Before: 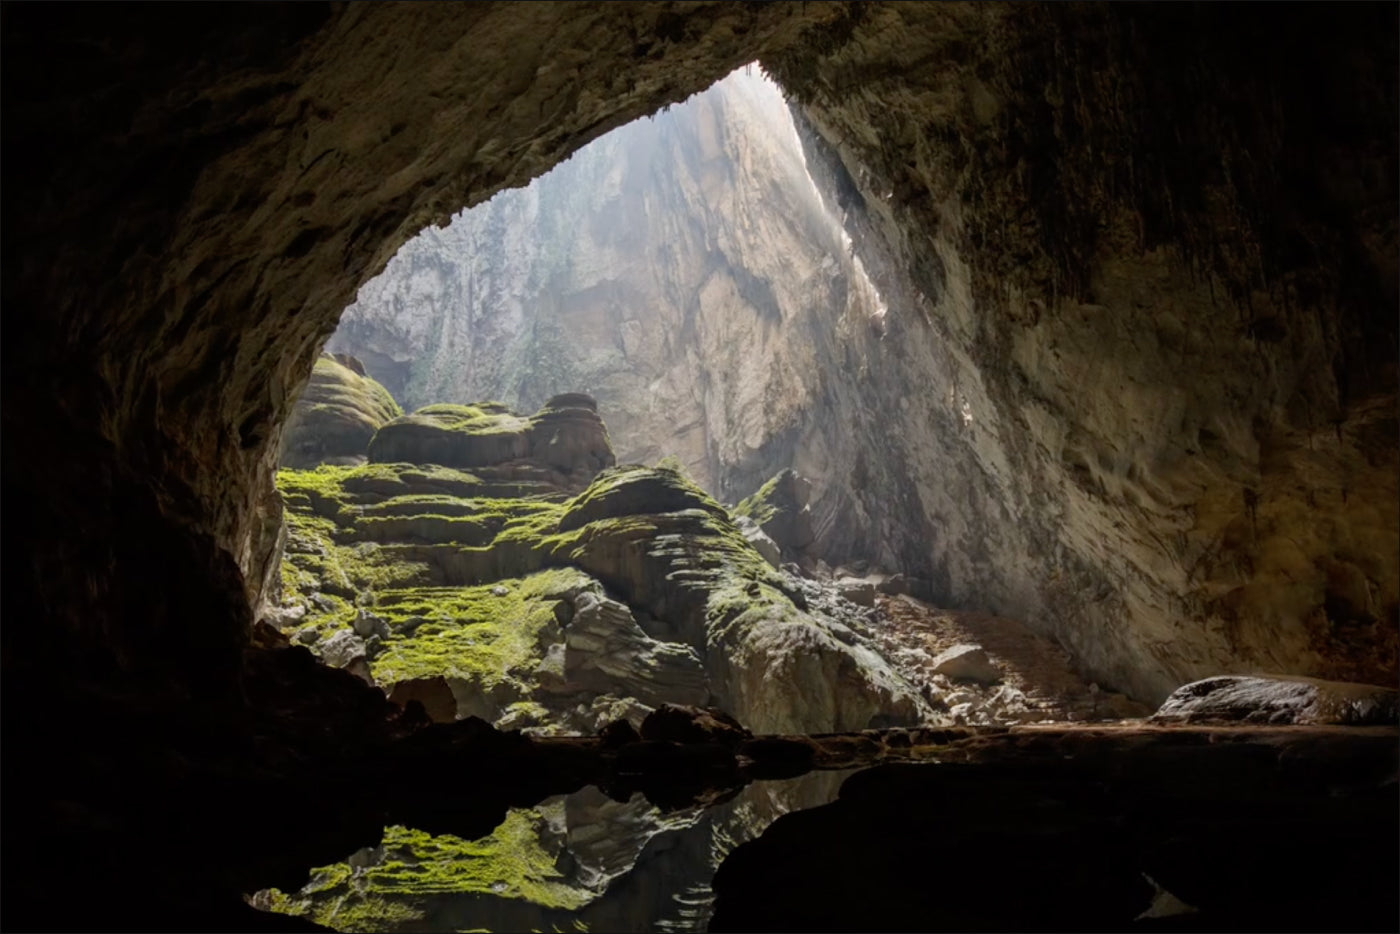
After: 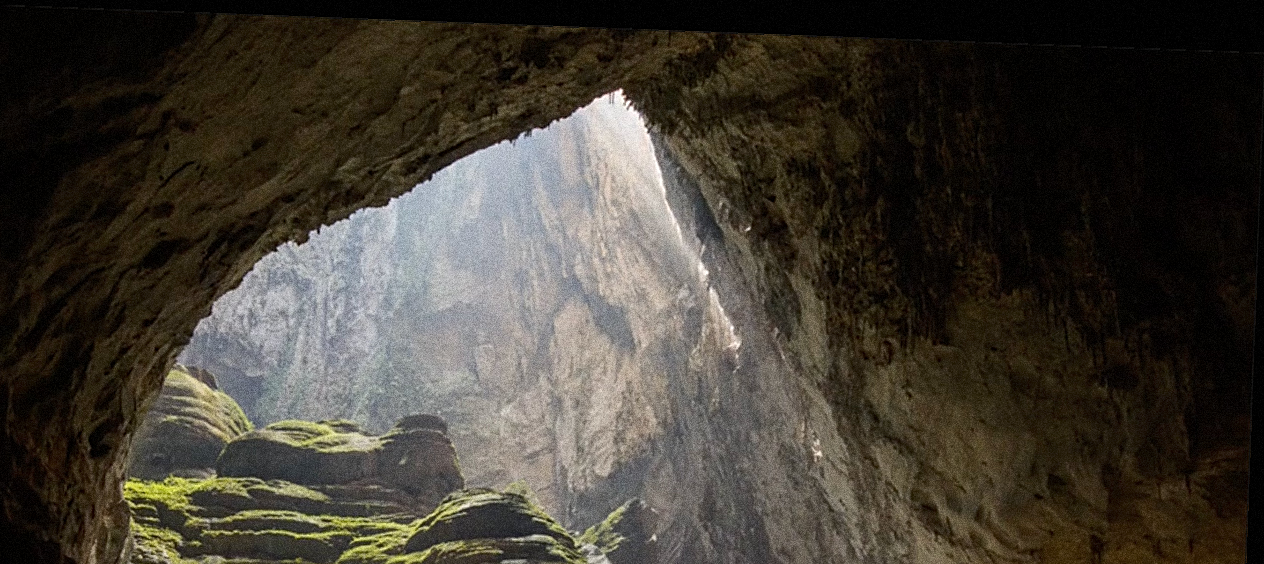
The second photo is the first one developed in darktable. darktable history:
sharpen: on, module defaults
grain: coarseness 14.49 ISO, strength 48.04%, mid-tones bias 35%
crop and rotate: left 11.812%, bottom 42.776%
rotate and perspective: rotation 2.17°, automatic cropping off
